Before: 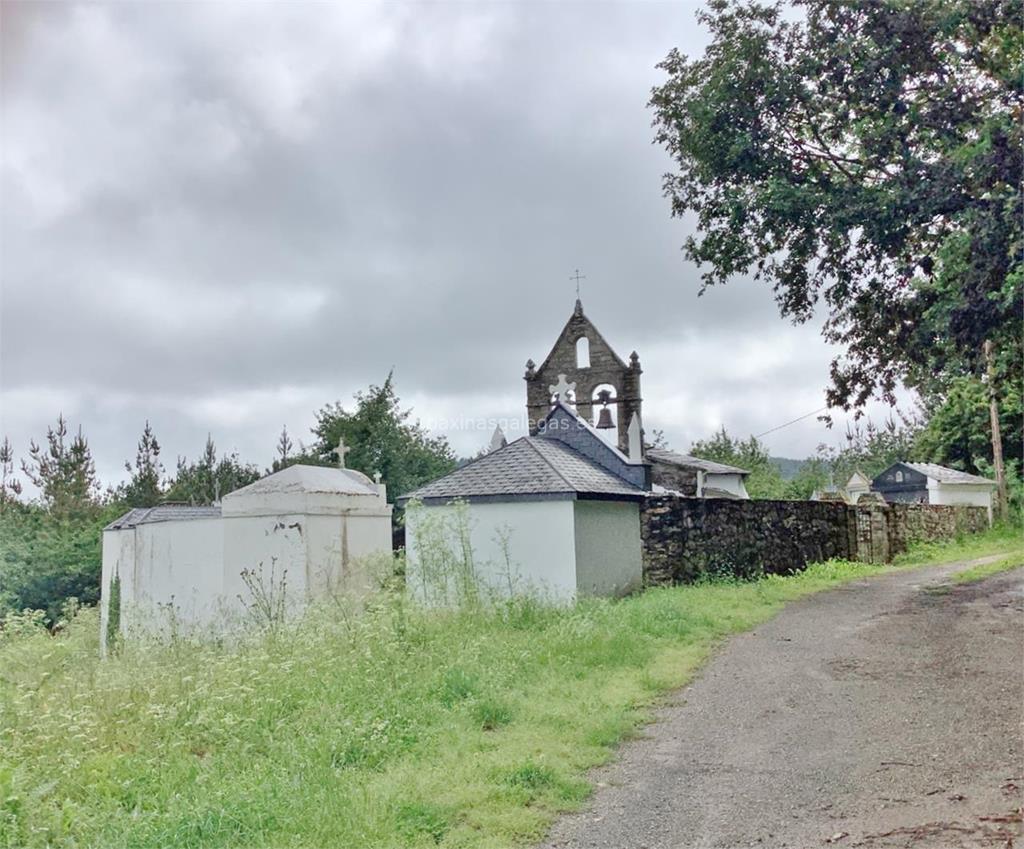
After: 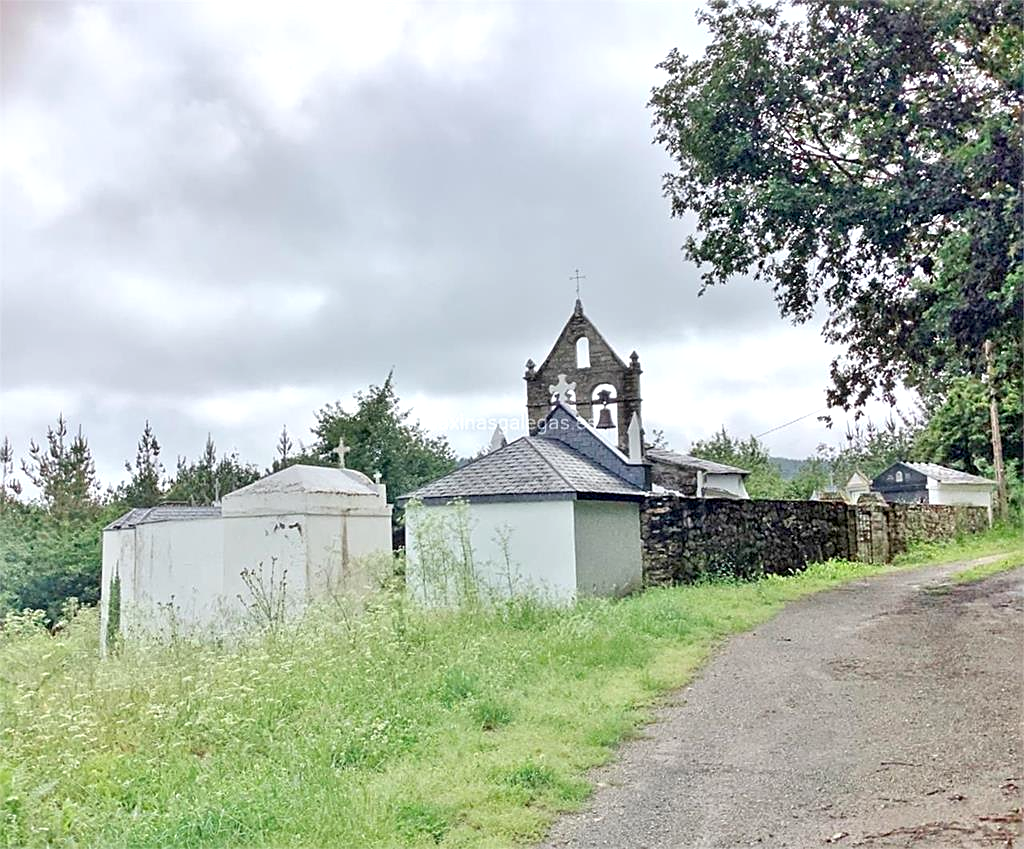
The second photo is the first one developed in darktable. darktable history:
sharpen: on, module defaults
exposure: black level correction 0.003, exposure 0.385 EV, compensate highlight preservation false
